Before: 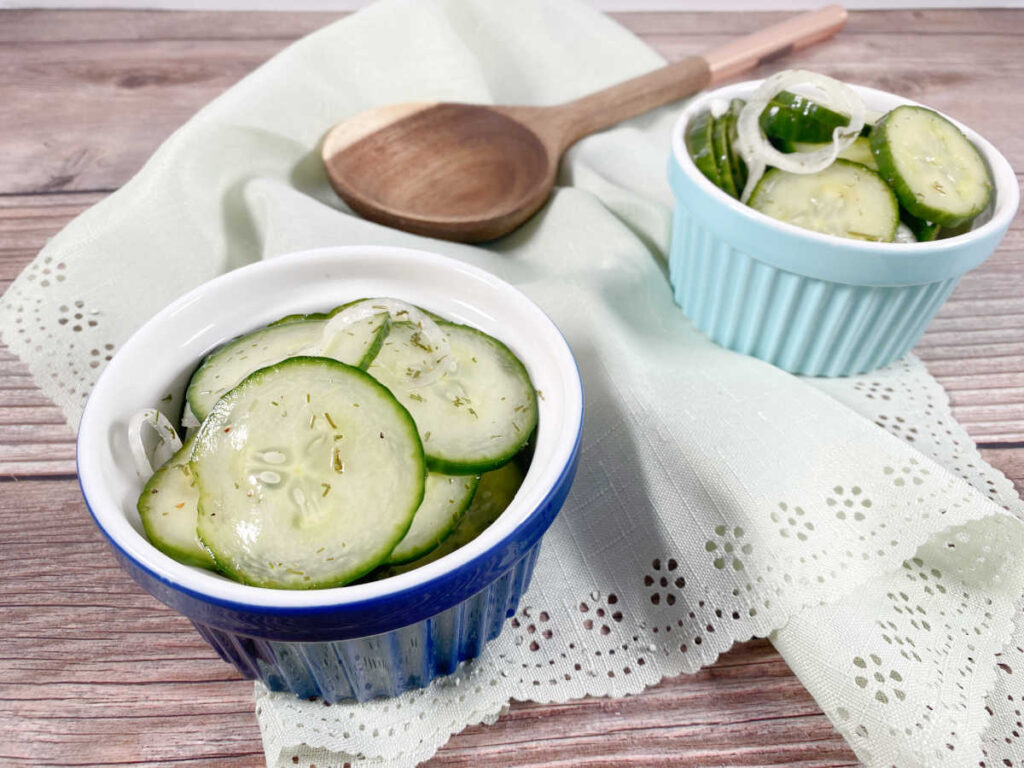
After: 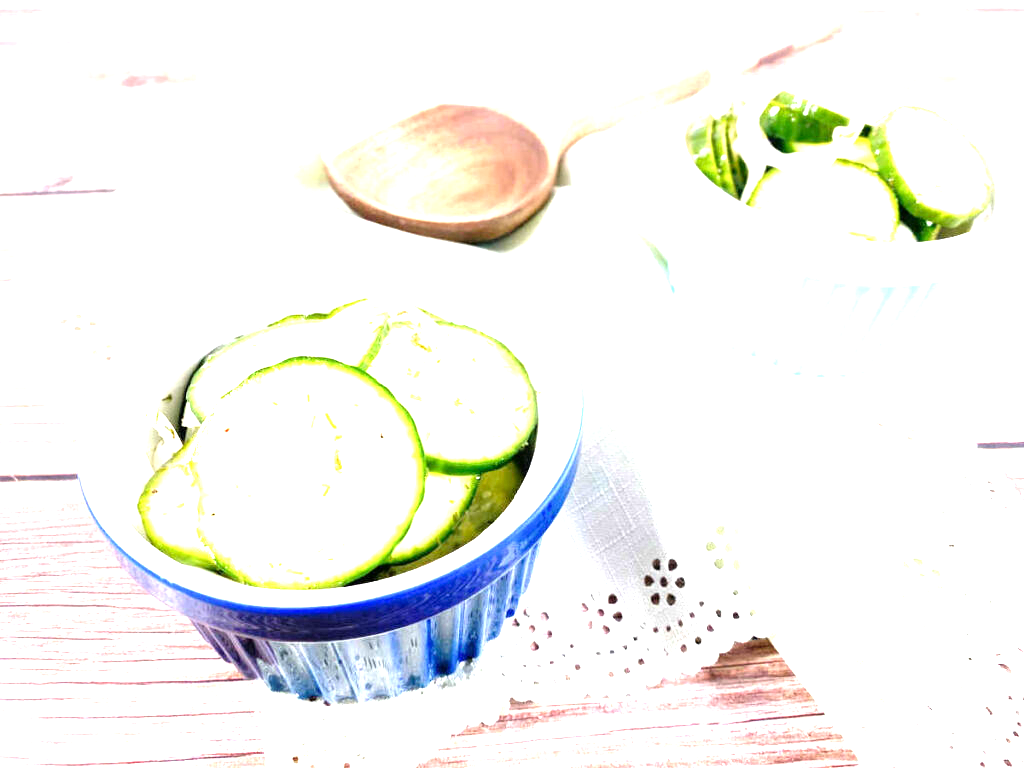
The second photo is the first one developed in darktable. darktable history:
tone equalizer: -8 EV -0.744 EV, -7 EV -0.738 EV, -6 EV -0.637 EV, -5 EV -0.39 EV, -3 EV 0.366 EV, -2 EV 0.6 EV, -1 EV 0.694 EV, +0 EV 0.755 EV, mask exposure compensation -0.501 EV
exposure: black level correction 0.001, exposure 1.711 EV, compensate highlight preservation false
